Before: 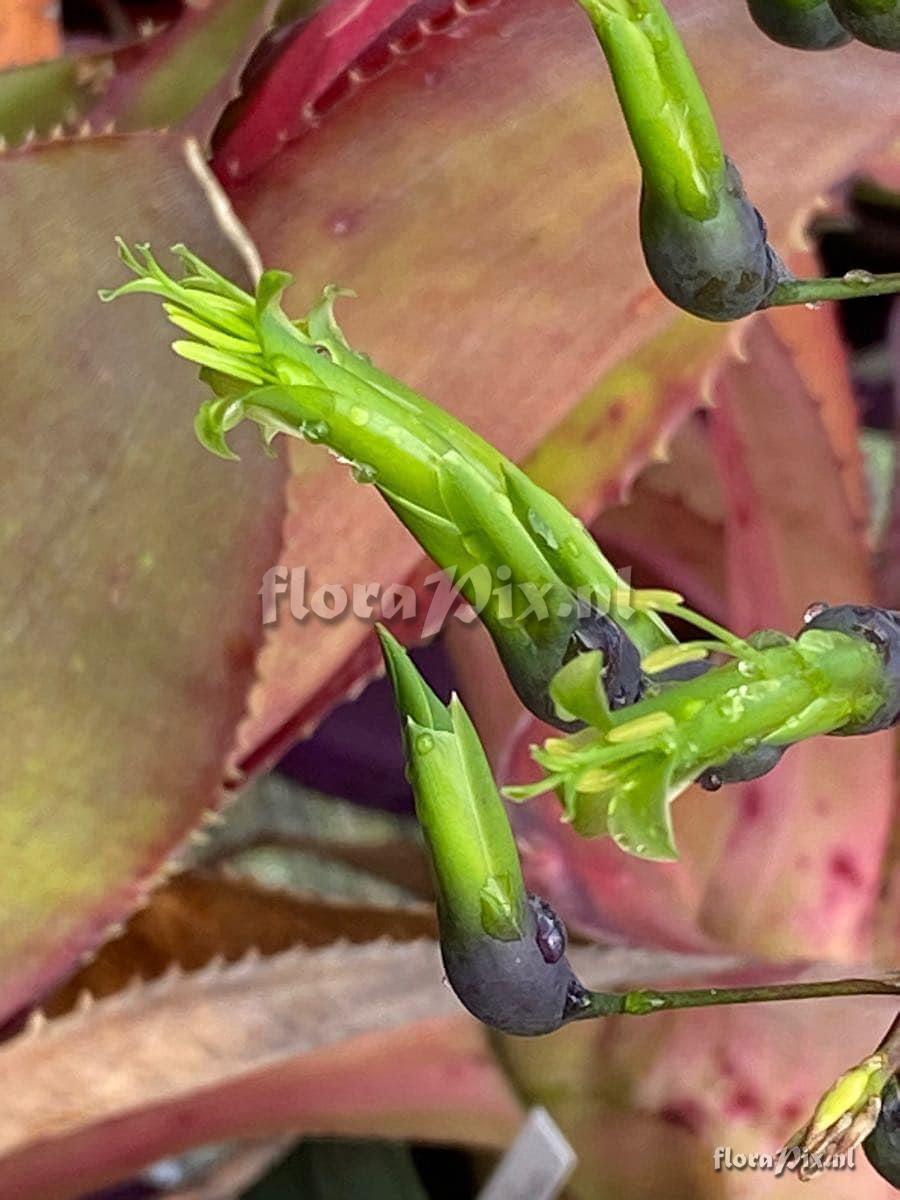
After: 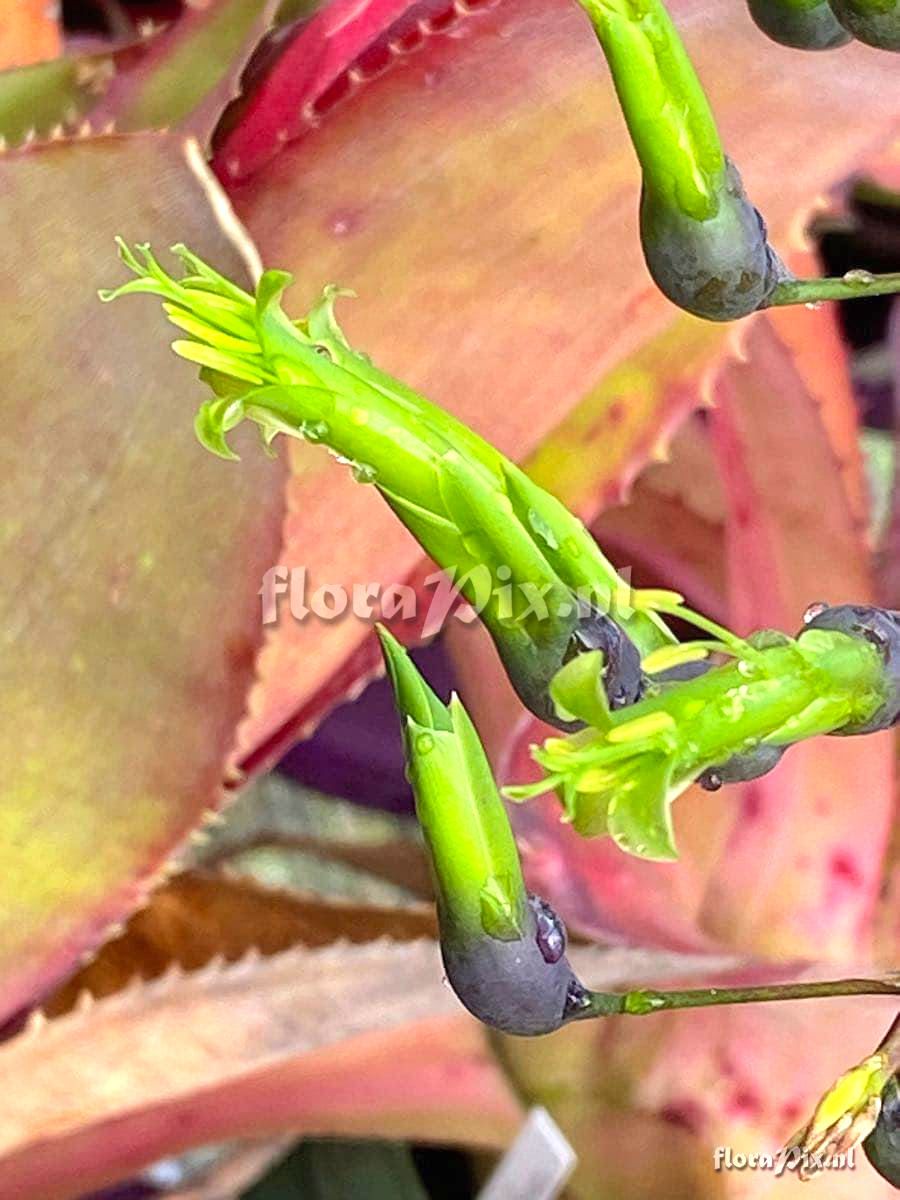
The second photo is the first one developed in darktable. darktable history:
contrast brightness saturation: contrast 0.07, brightness 0.08, saturation 0.18
exposure: exposure 0.6 EV, compensate highlight preservation false
